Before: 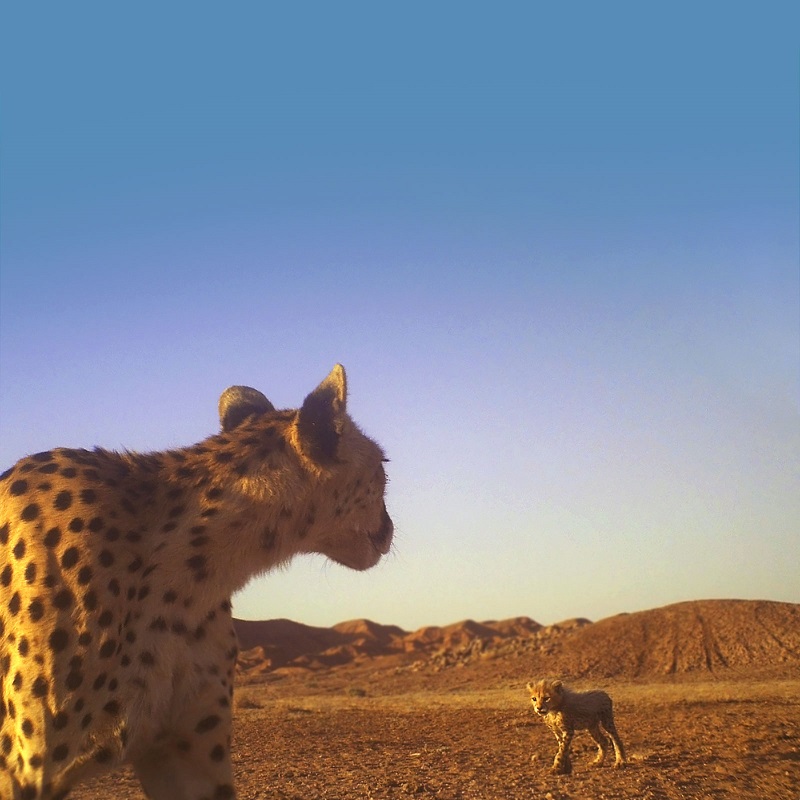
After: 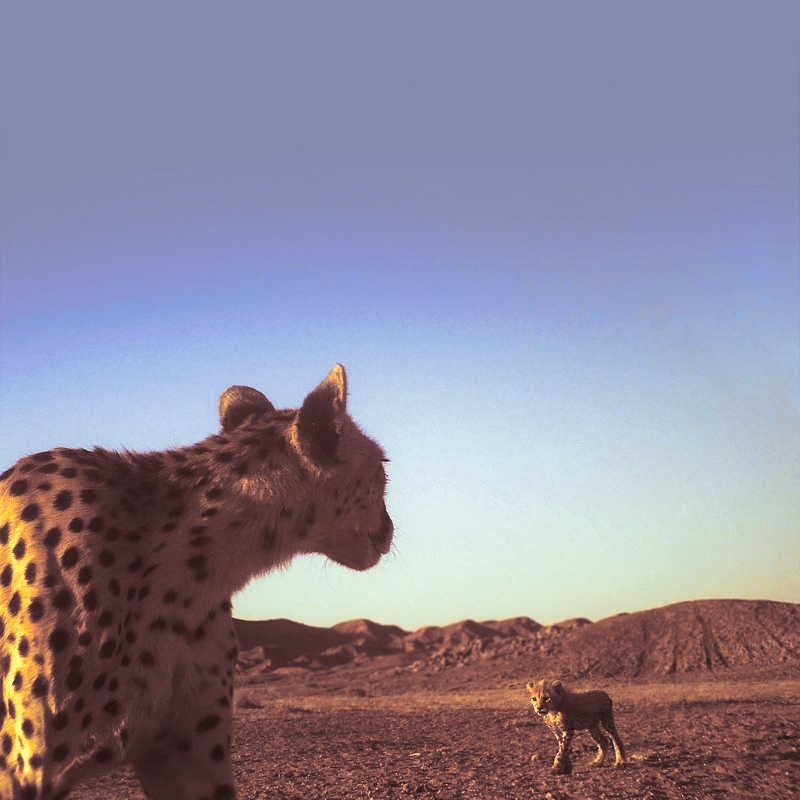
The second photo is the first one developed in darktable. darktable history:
color balance: contrast 10%
split-toning: shadows › saturation 0.3, highlights › hue 180°, highlights › saturation 0.3, compress 0%
